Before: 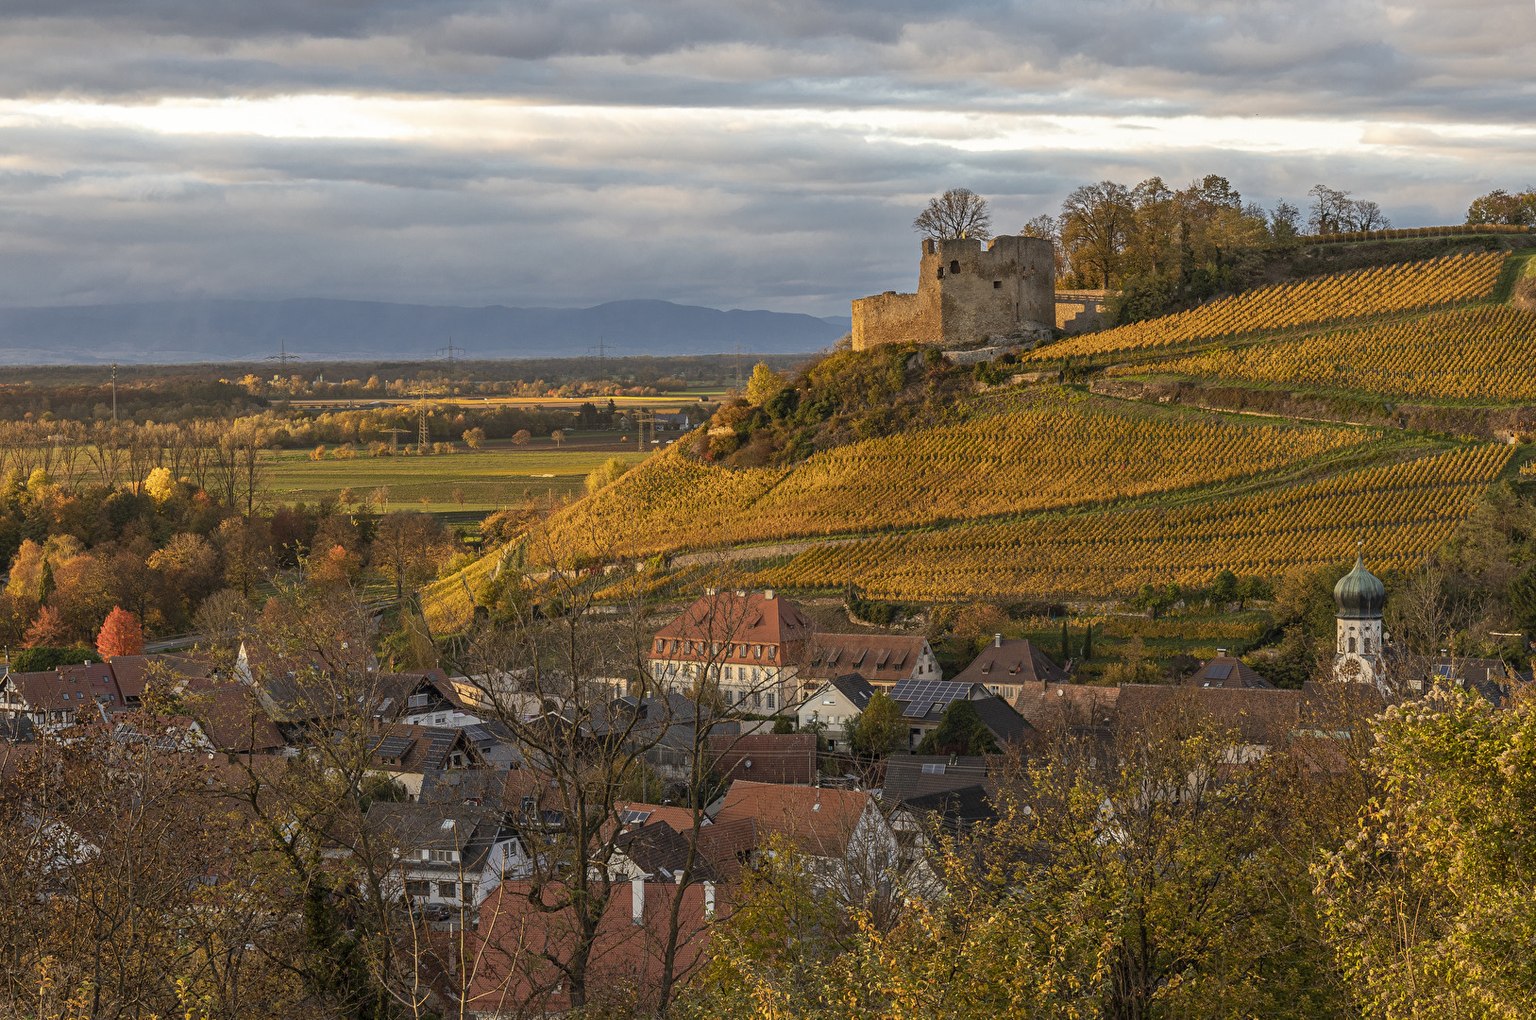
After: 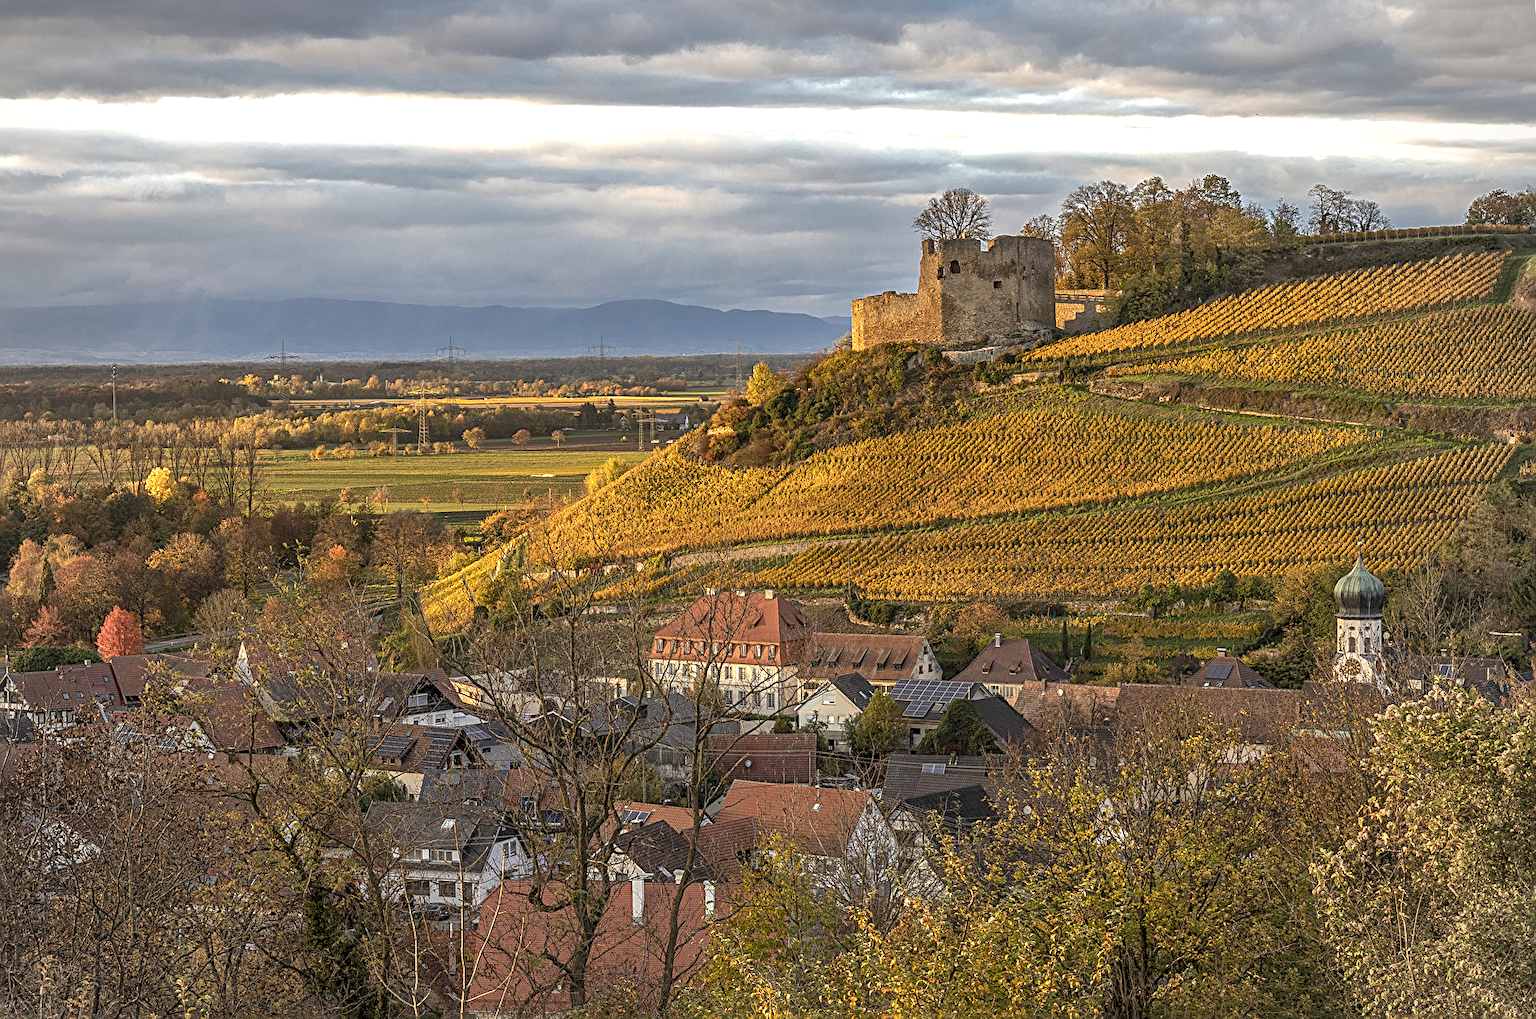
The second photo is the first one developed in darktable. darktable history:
vignetting: fall-off start 74.93%, brightness -0.196, width/height ratio 1.076
shadows and highlights: on, module defaults
sharpen: on, module defaults
local contrast: detail 130%
exposure: black level correction 0, exposure 0.499 EV, compensate highlight preservation false
